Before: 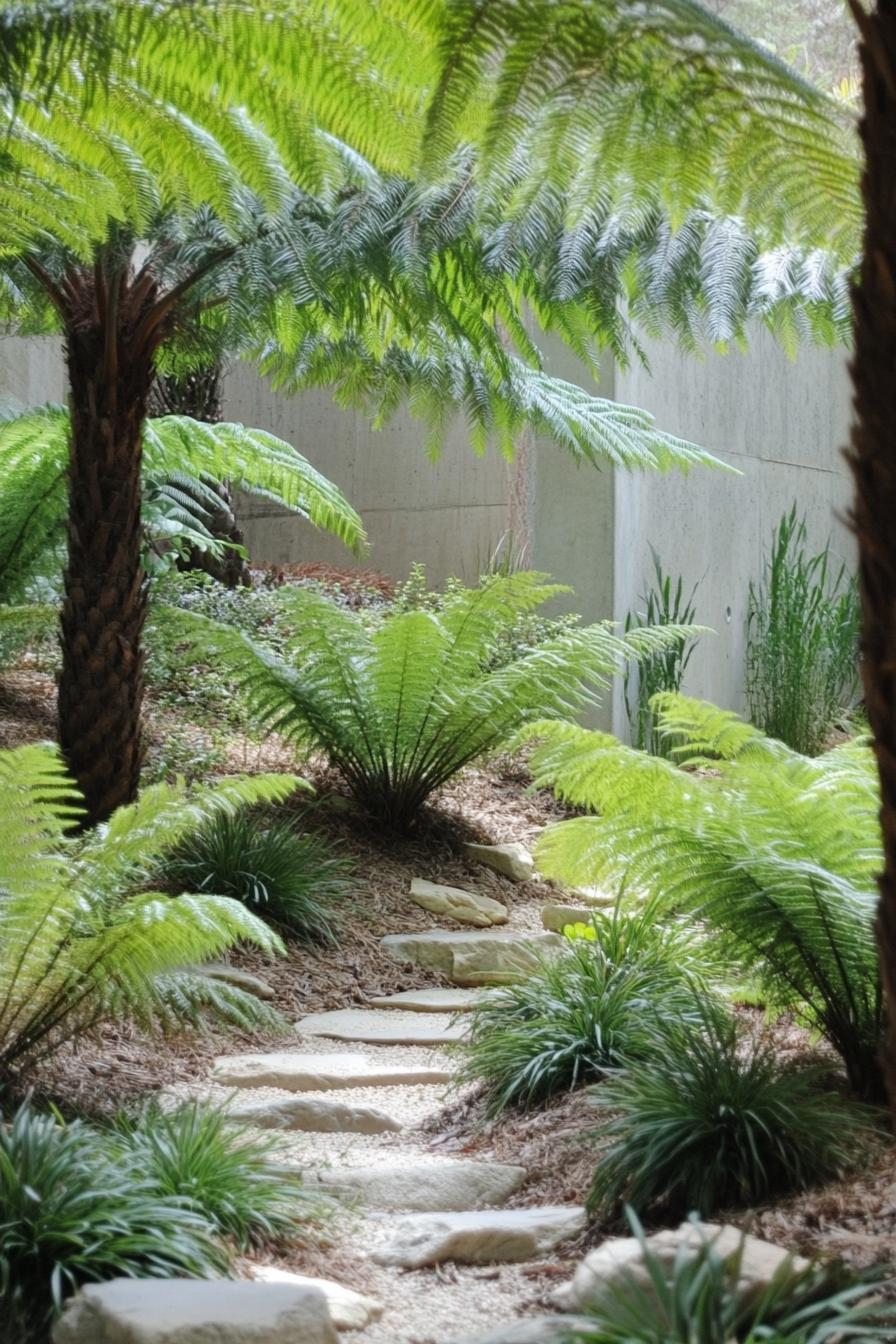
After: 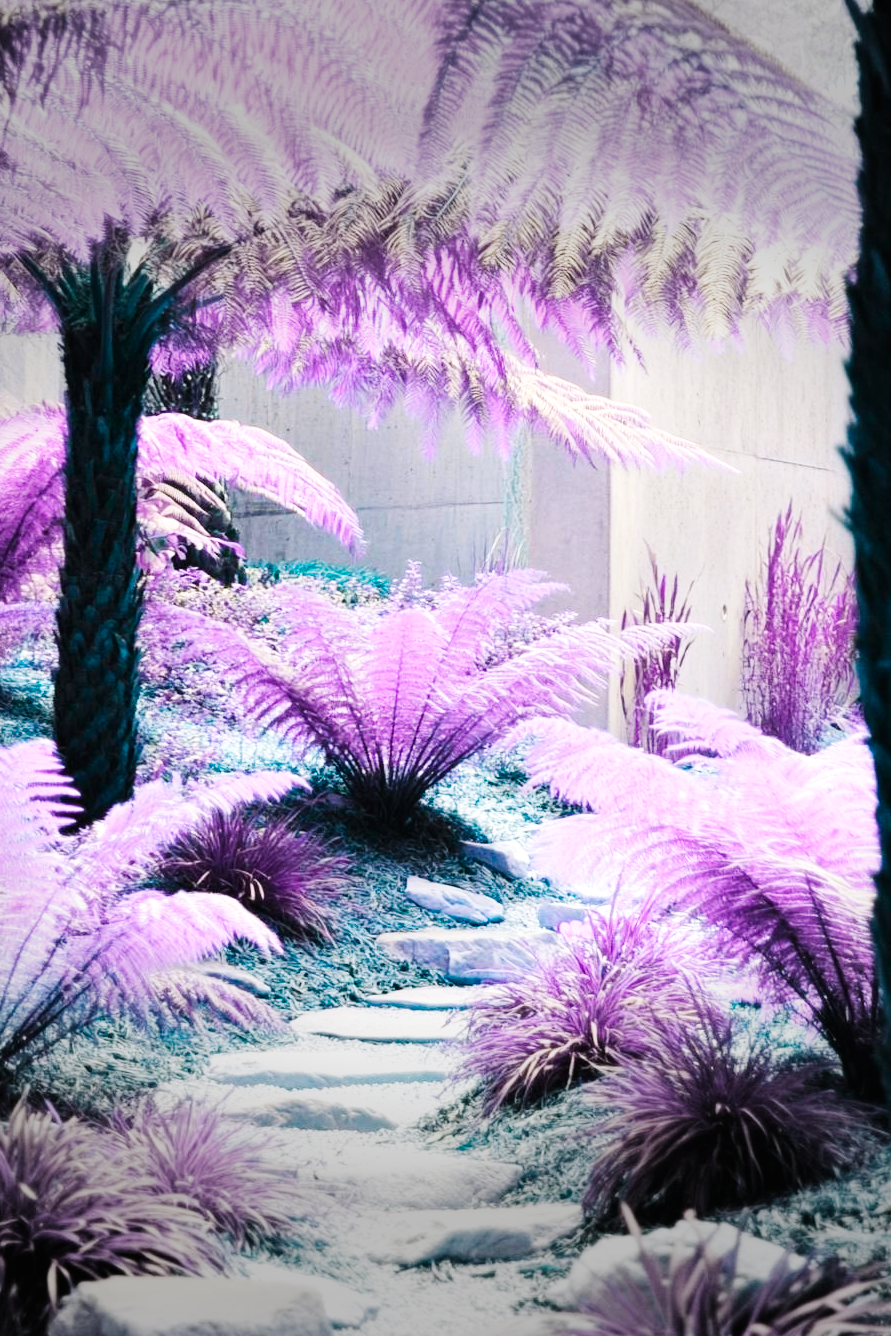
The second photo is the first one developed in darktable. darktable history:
vignetting: fall-off start 71.1%, width/height ratio 1.334, unbound false
crop and rotate: left 0.484%, top 0.183%, bottom 0.35%
color balance rgb: shadows lift › luminance -8.102%, shadows lift › chroma 2.161%, shadows lift › hue 163.96°, perceptual saturation grading › global saturation 0.002%, hue shift 178.93°, global vibrance 49.956%, contrast 0.943%
base curve: curves: ch0 [(0, 0.003) (0.001, 0.002) (0.006, 0.004) (0.02, 0.022) (0.048, 0.086) (0.094, 0.234) (0.162, 0.431) (0.258, 0.629) (0.385, 0.8) (0.548, 0.918) (0.751, 0.988) (1, 1)], preserve colors none
shadows and highlights: shadows 36.21, highlights -28.1, soften with gaussian
sharpen: radius 2.917, amount 0.882, threshold 47.163
